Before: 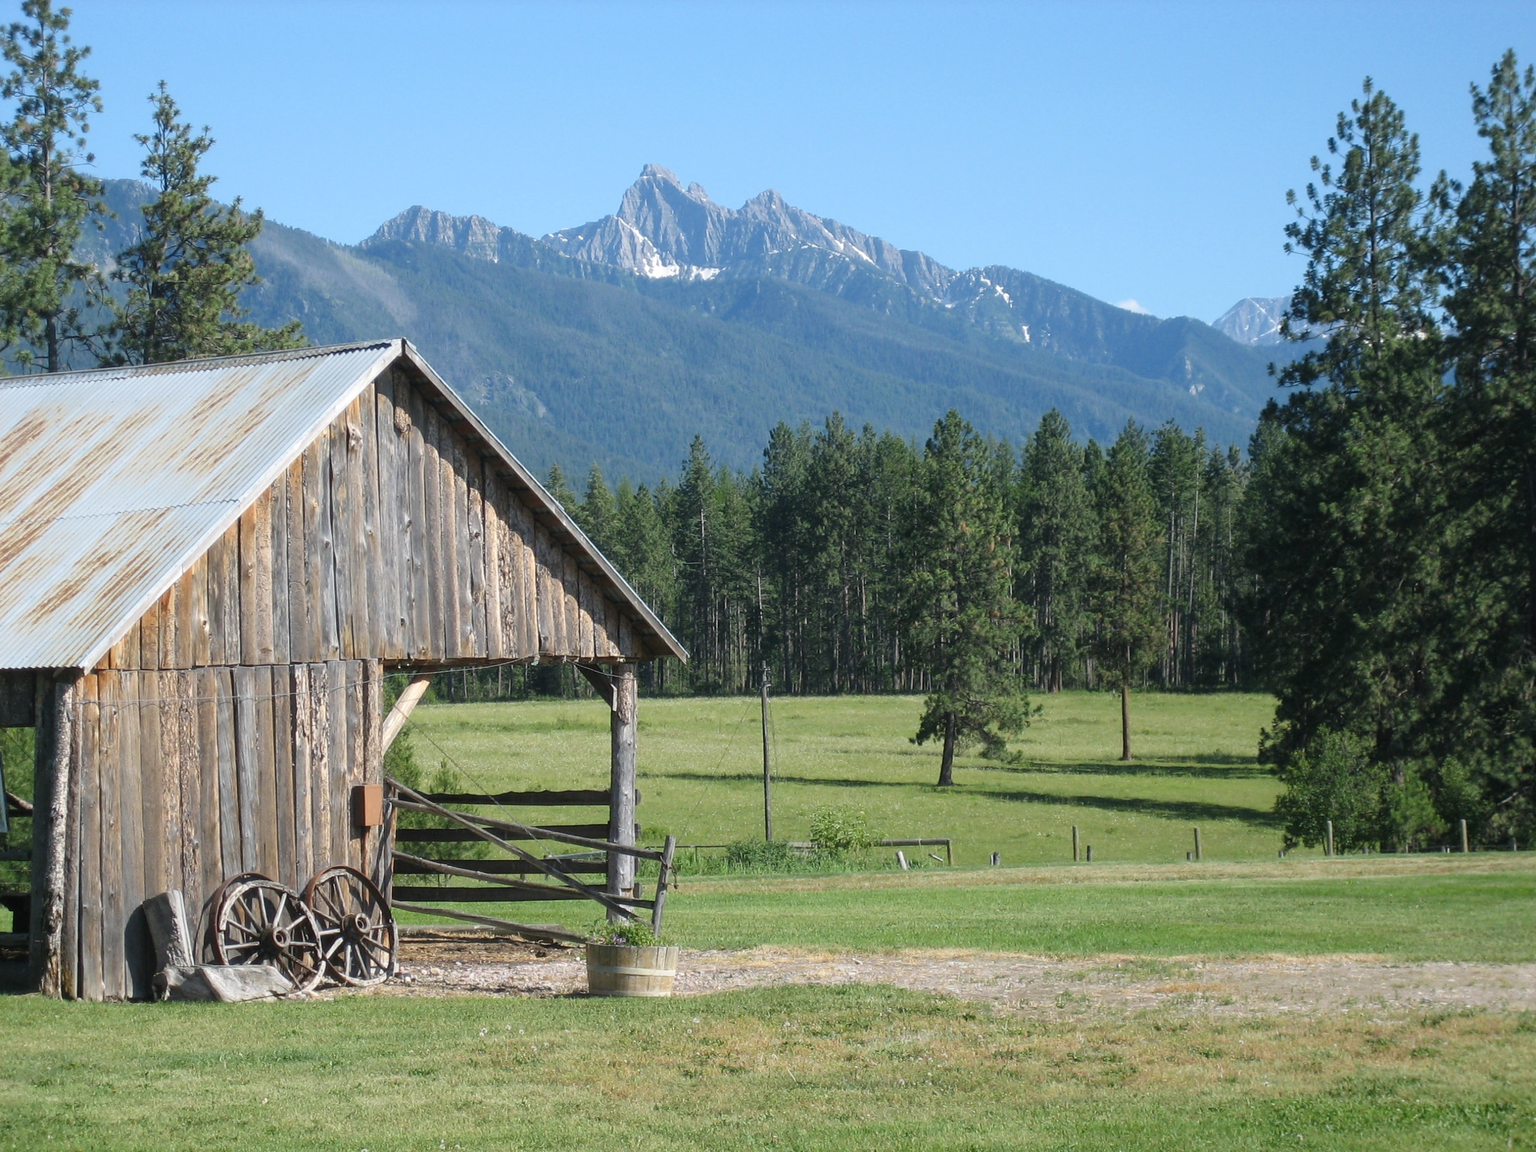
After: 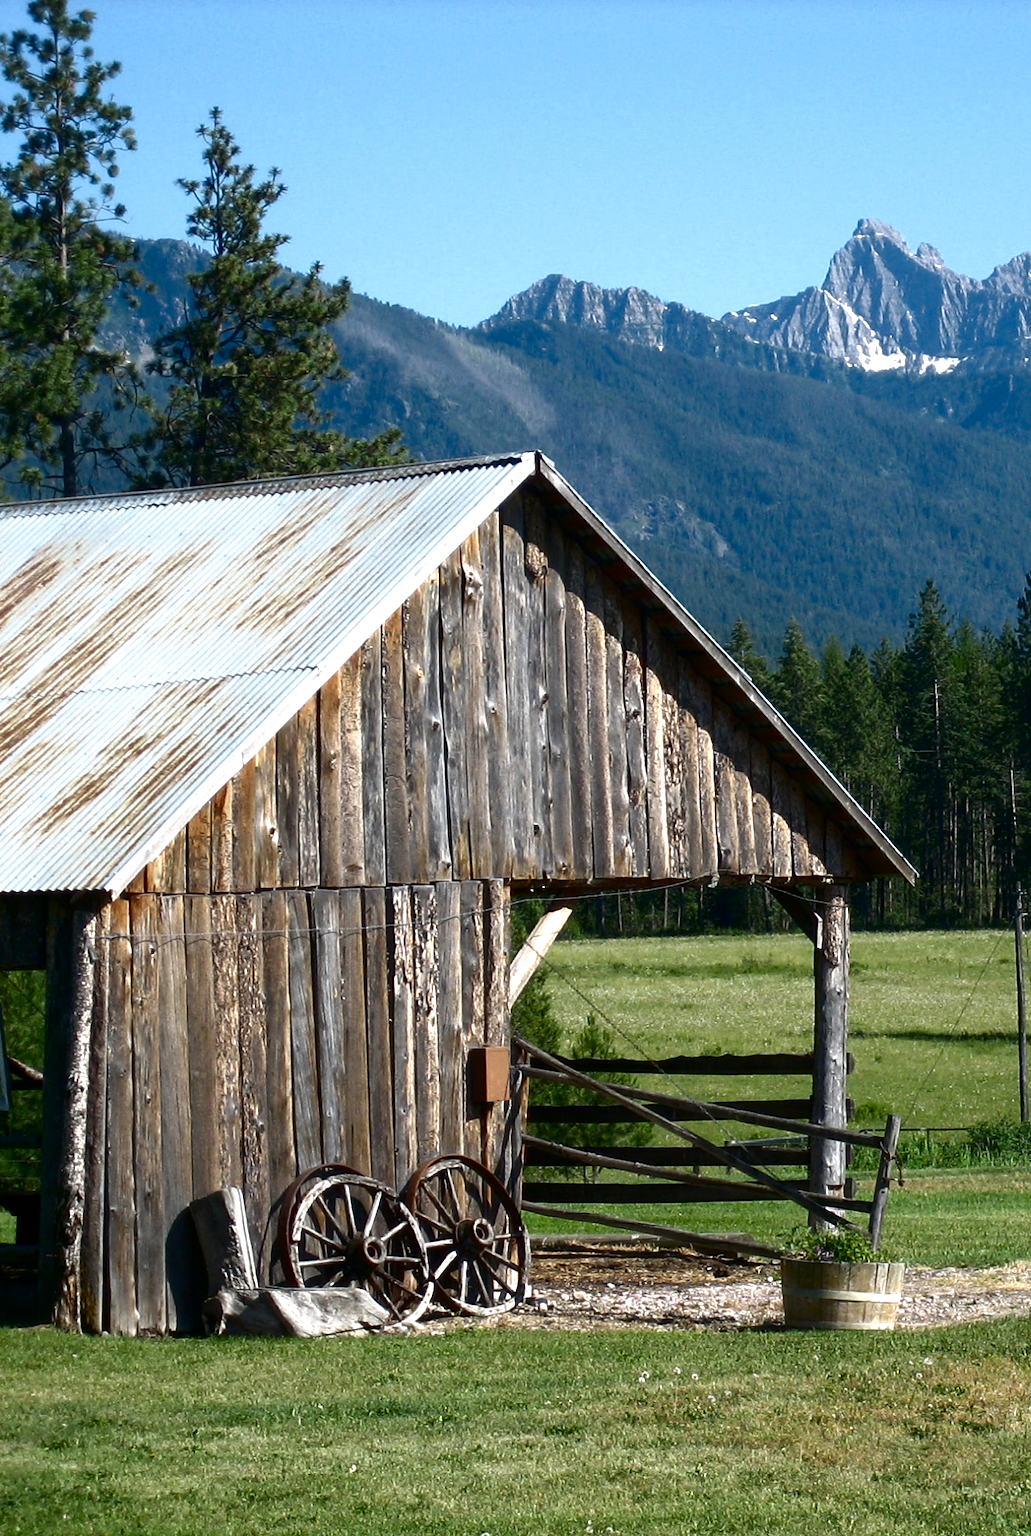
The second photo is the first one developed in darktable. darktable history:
exposure: black level correction 0.001, exposure 0.498 EV, compensate highlight preservation false
color calibration: illuminant same as pipeline (D50), adaptation XYZ, x 0.347, y 0.358, temperature 5023.73 K
crop and rotate: left 0.055%, top 0%, right 49.562%
contrast brightness saturation: brightness -0.54
